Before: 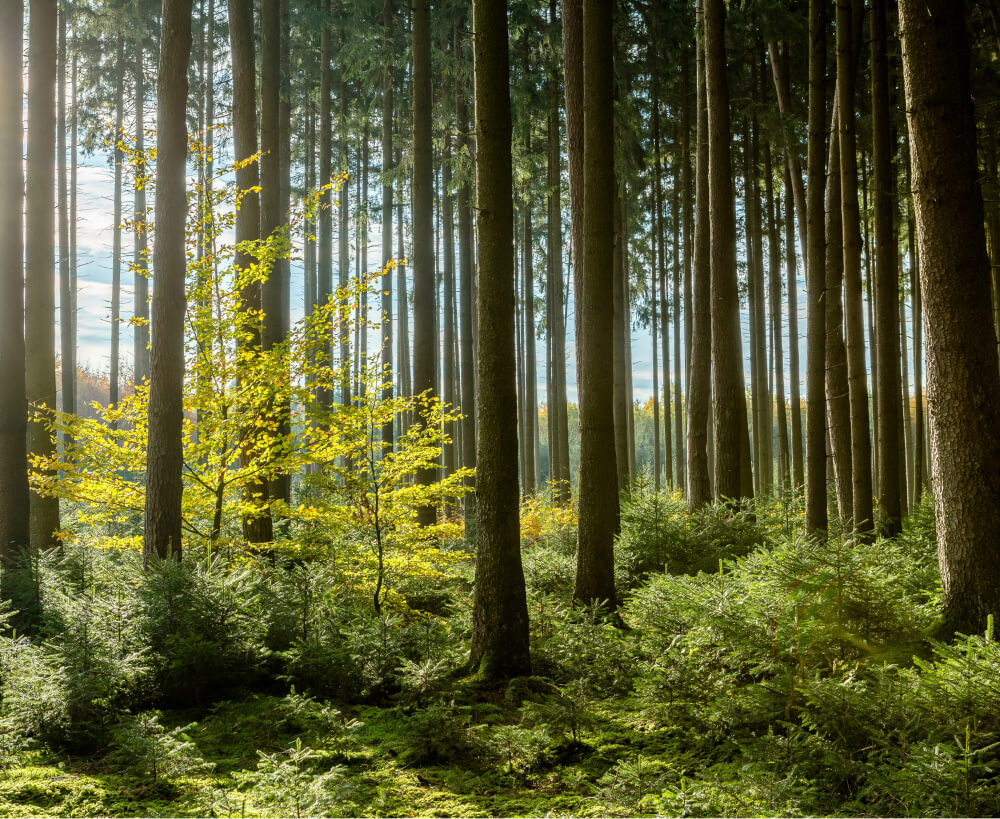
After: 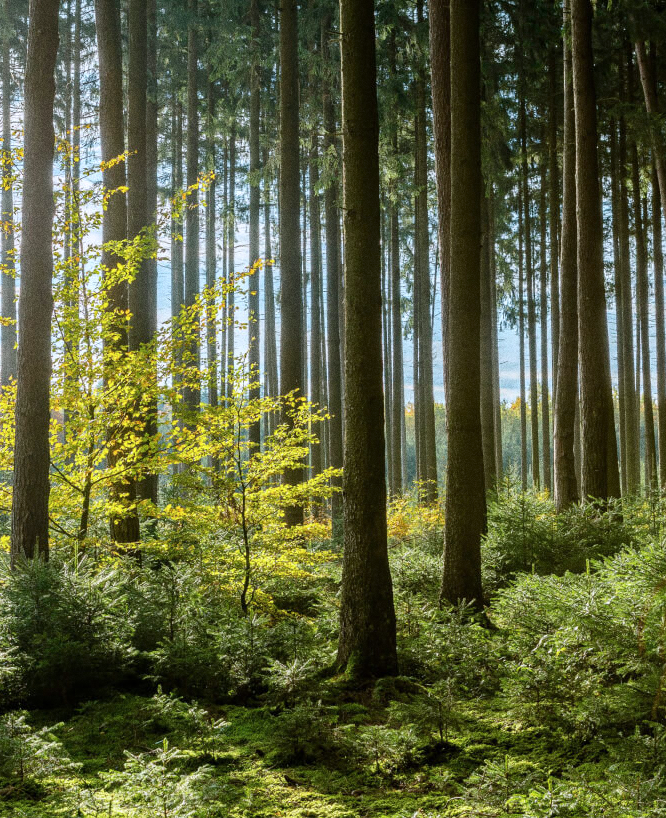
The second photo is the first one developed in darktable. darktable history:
crop and rotate: left 13.342%, right 19.991%
color calibration: illuminant as shot in camera, x 0.358, y 0.373, temperature 4628.91 K
grain: coarseness 9.61 ISO, strength 35.62%
